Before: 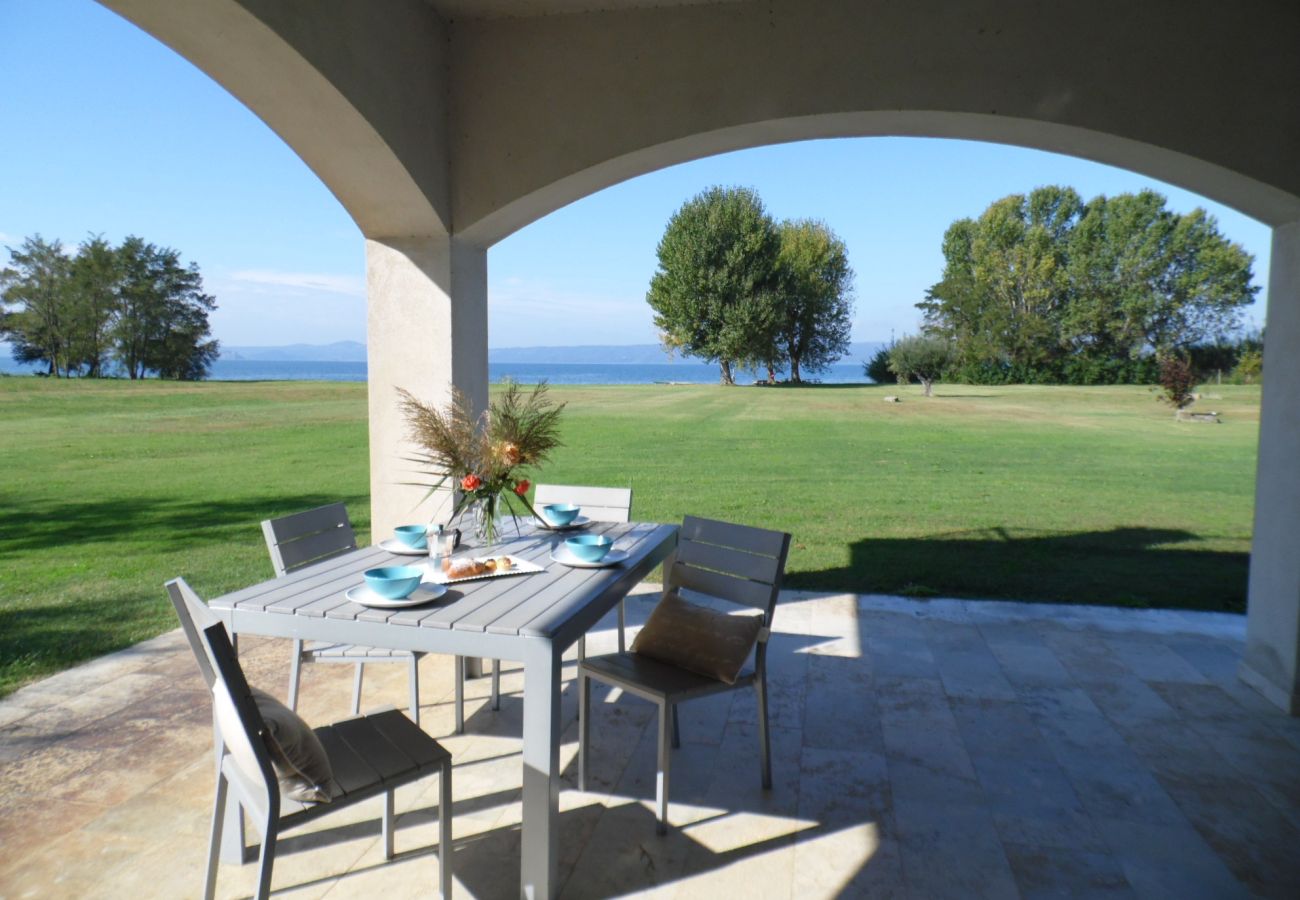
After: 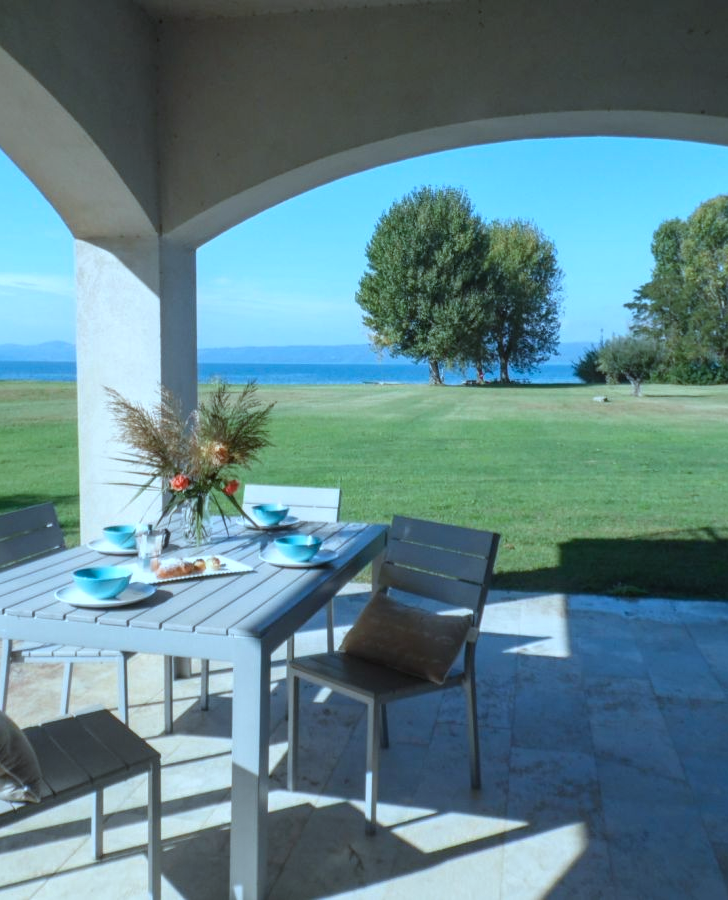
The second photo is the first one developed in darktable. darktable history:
contrast equalizer: y [[0.6 ×6], [0.55 ×6], [0 ×6], [0 ×6], [0 ×6]], mix -0.291
crop and rotate: left 22.441%, right 21.482%
local contrast: highlights 5%, shadows 2%, detail 133%
color correction: highlights a* -10.37, highlights b* -18.87
